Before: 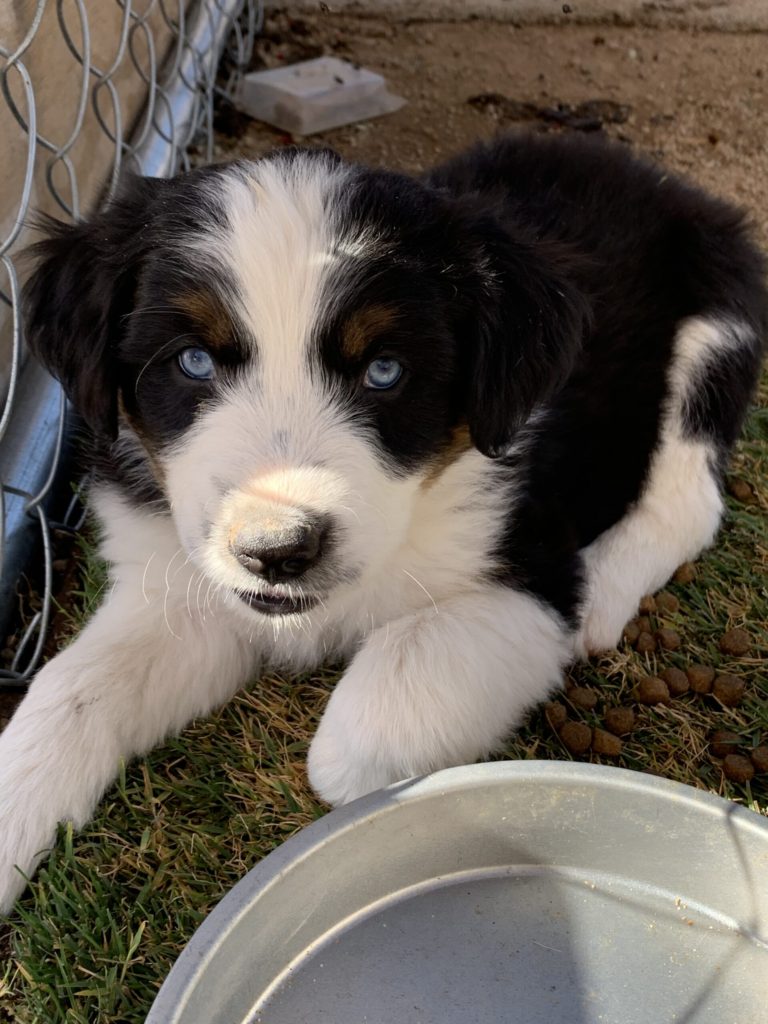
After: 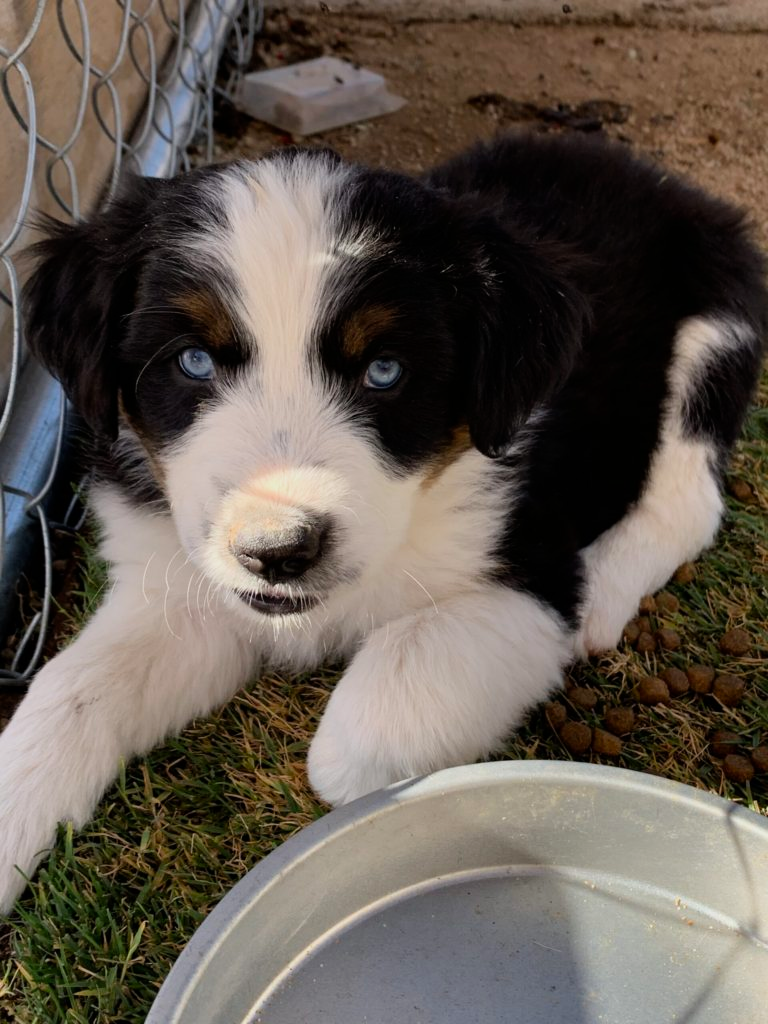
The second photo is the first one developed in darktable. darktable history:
filmic rgb: black relative exposure -11.39 EV, white relative exposure 3.23 EV, hardness 6.76, iterations of high-quality reconstruction 0
